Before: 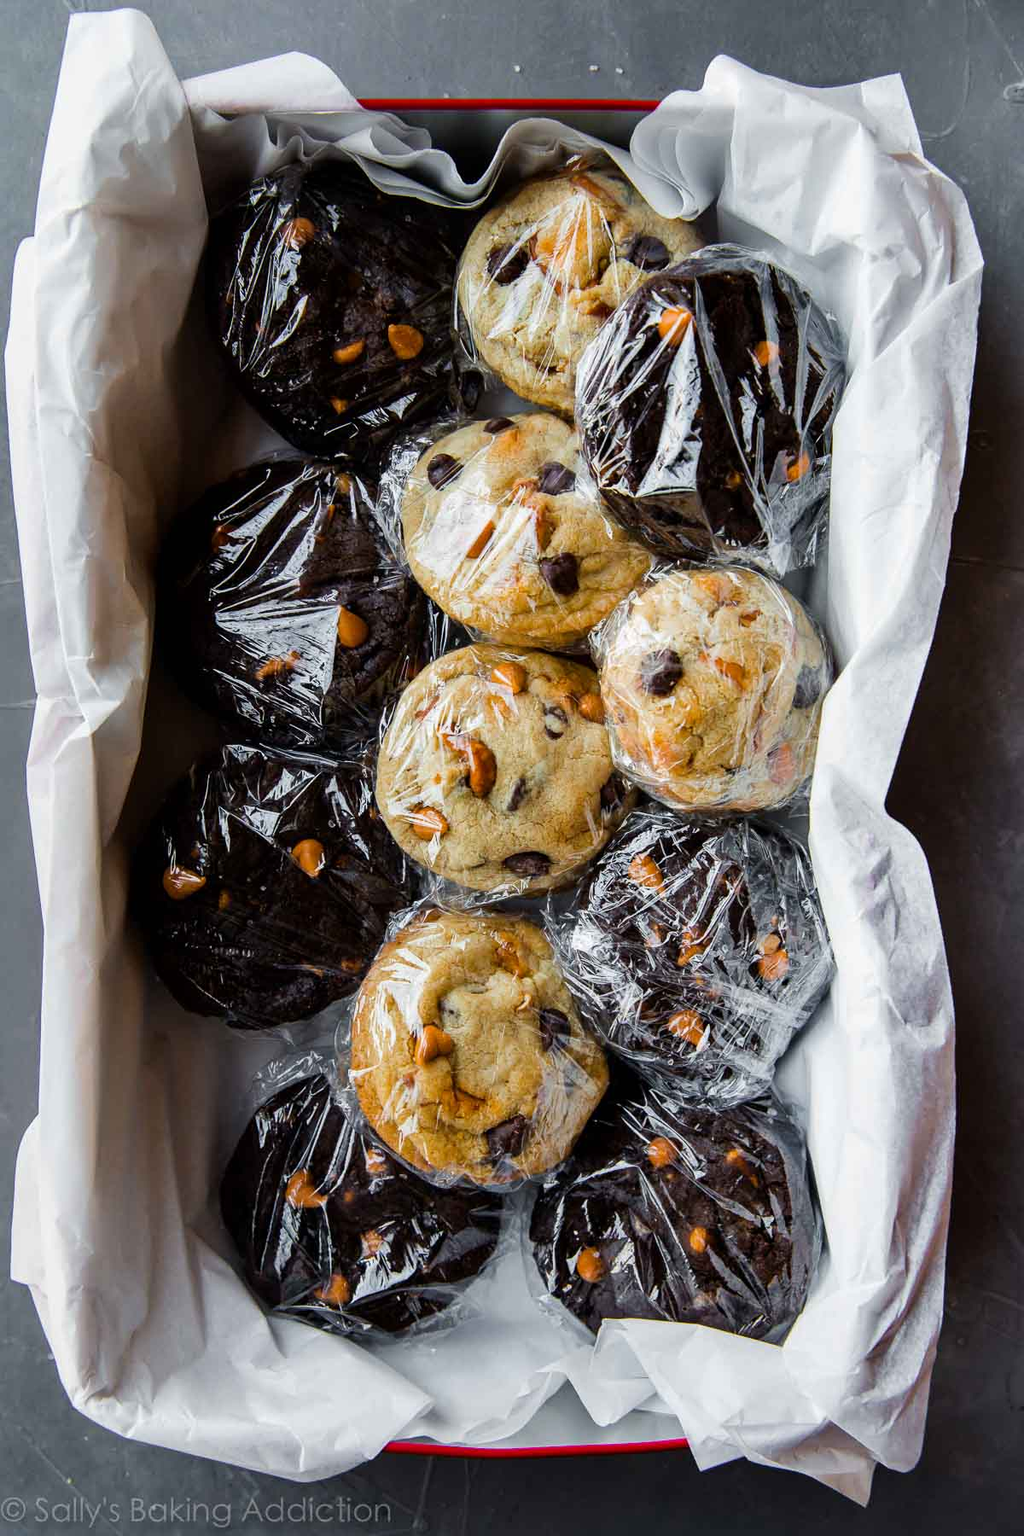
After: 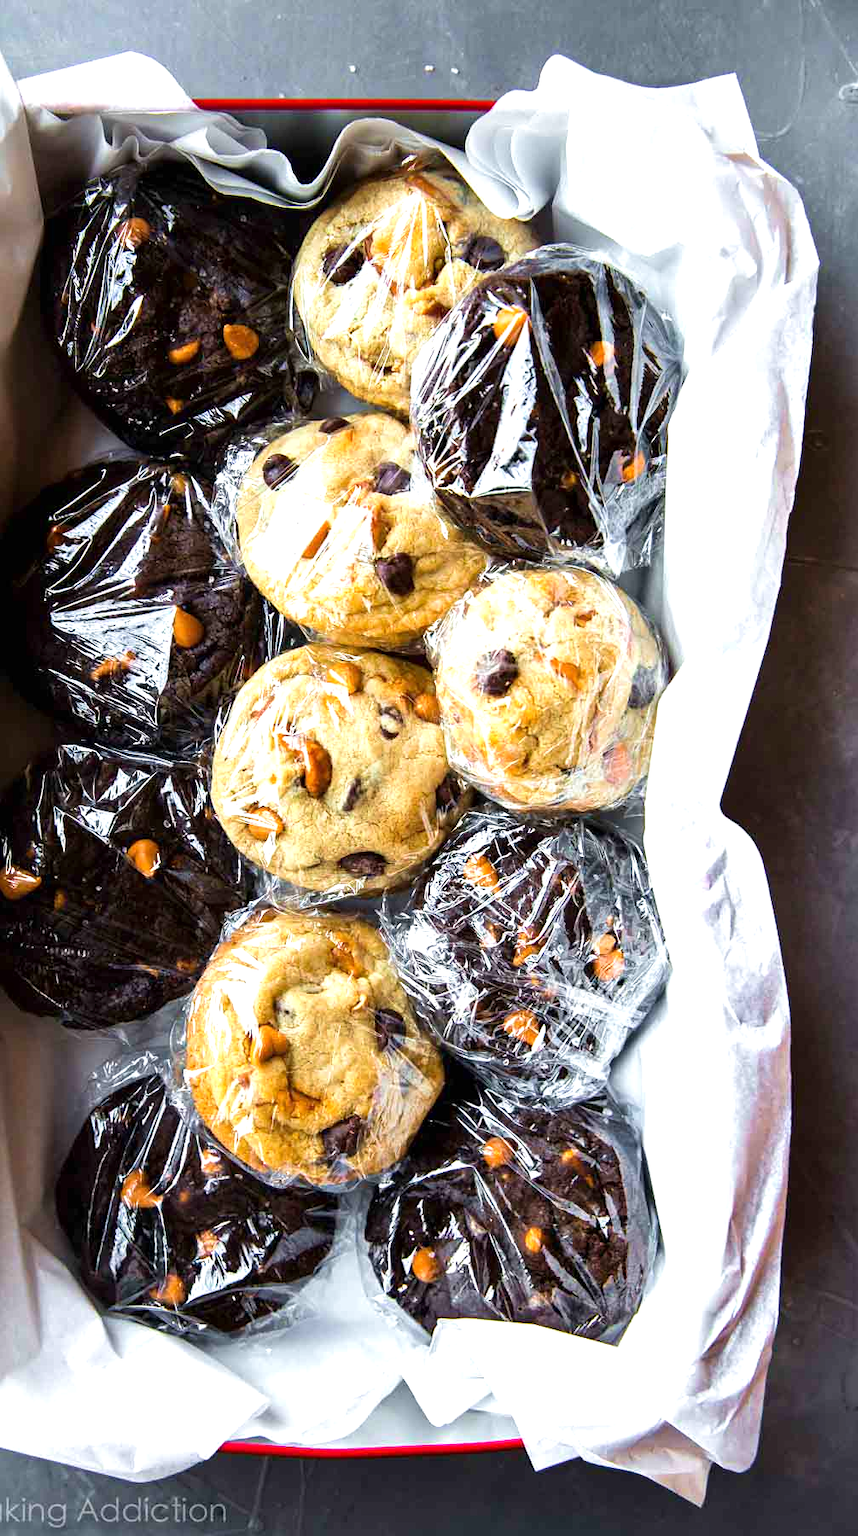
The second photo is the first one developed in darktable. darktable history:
crop: left 16.162%
exposure: exposure 1 EV, compensate highlight preservation false
velvia: on, module defaults
